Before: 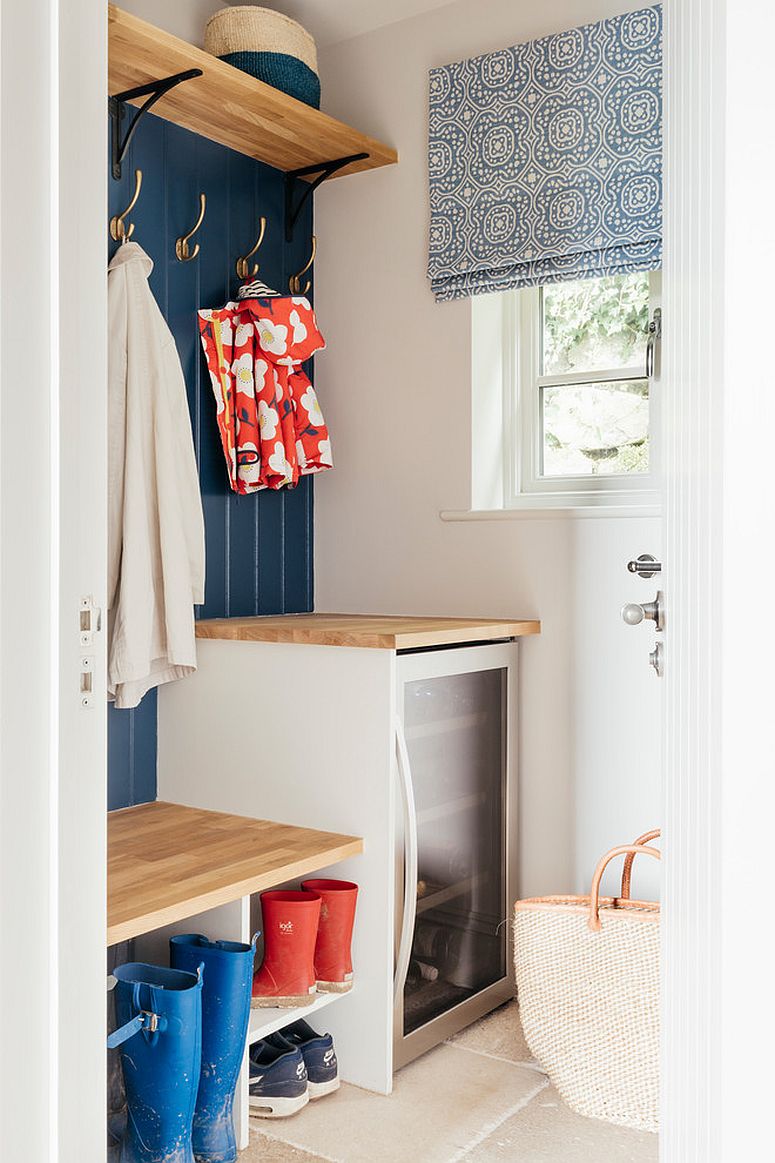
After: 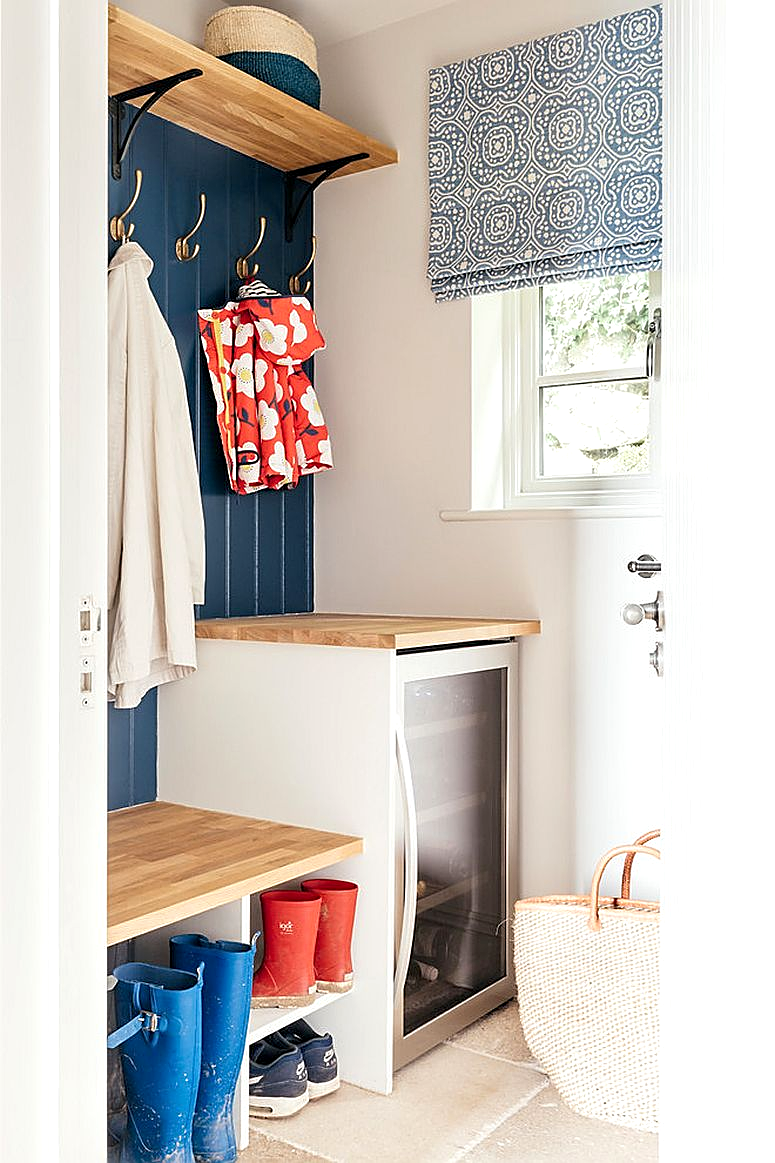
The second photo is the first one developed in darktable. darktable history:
sharpen: on, module defaults
exposure: black level correction 0.001, exposure 0.298 EV, compensate highlight preservation false
